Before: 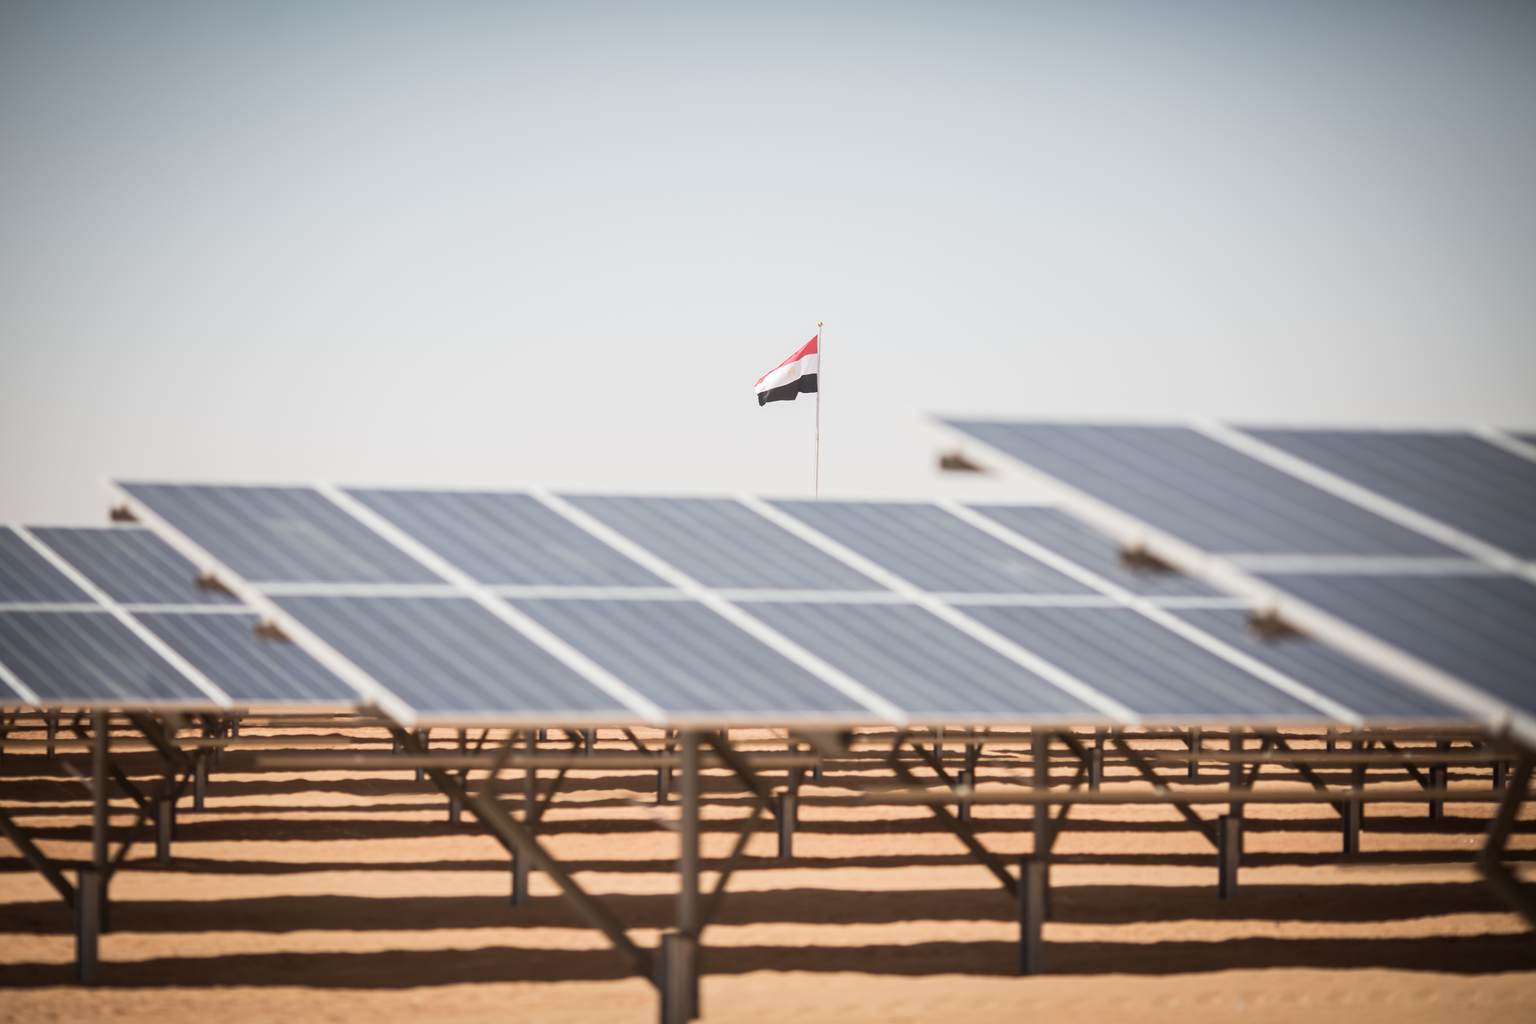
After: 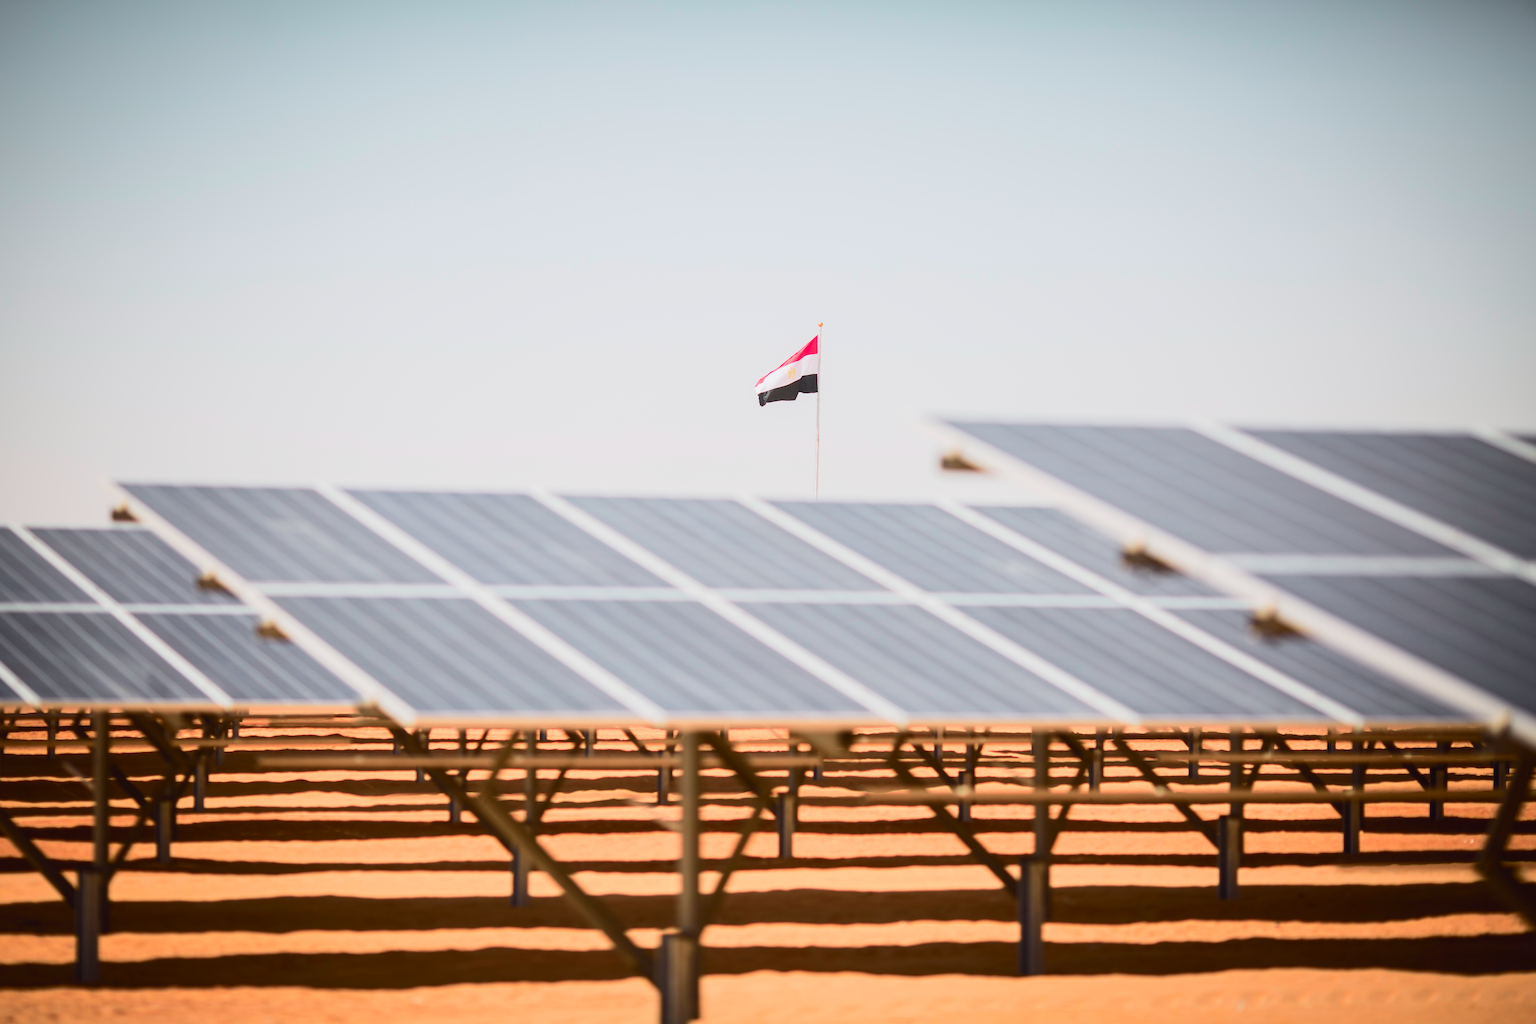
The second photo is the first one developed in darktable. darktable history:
color balance: lift [1, 1.001, 0.999, 1.001], gamma [1, 1.004, 1.007, 0.993], gain [1, 0.991, 0.987, 1.013], contrast 7.5%, contrast fulcrum 10%, output saturation 115%
tone curve: curves: ch0 [(0, 0.018) (0.036, 0.038) (0.15, 0.131) (0.27, 0.247) (0.503, 0.556) (0.763, 0.785) (1, 0.919)]; ch1 [(0, 0) (0.203, 0.158) (0.333, 0.283) (0.451, 0.417) (0.502, 0.5) (0.519, 0.522) (0.562, 0.588) (0.603, 0.664) (0.722, 0.813) (1, 1)]; ch2 [(0, 0) (0.29, 0.295) (0.404, 0.436) (0.497, 0.499) (0.521, 0.523) (0.561, 0.605) (0.639, 0.664) (0.712, 0.764) (1, 1)], color space Lab, independent channels, preserve colors none
